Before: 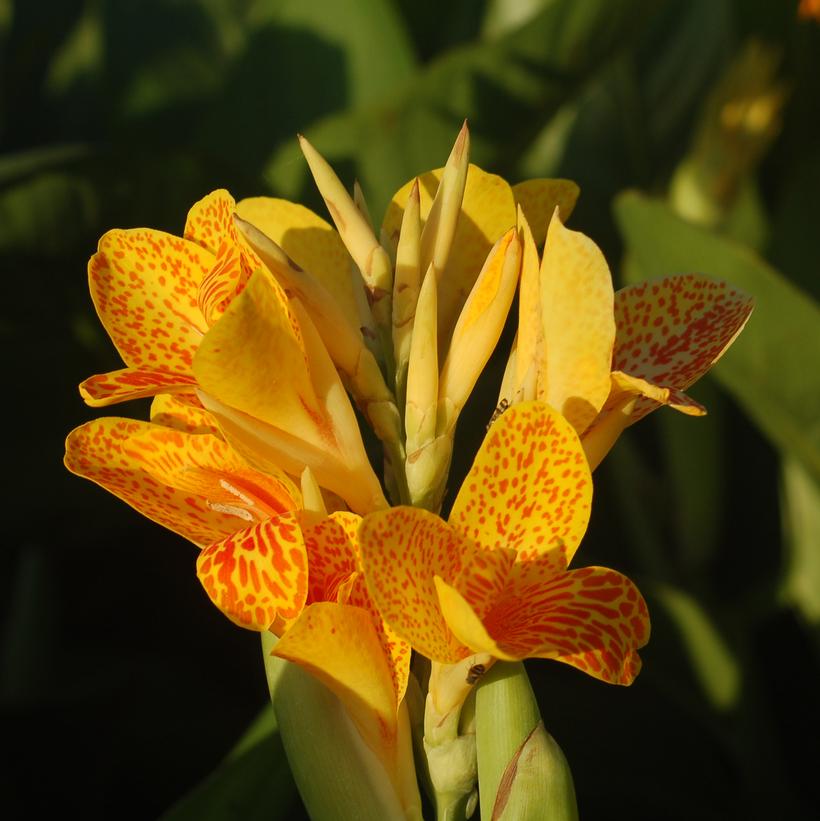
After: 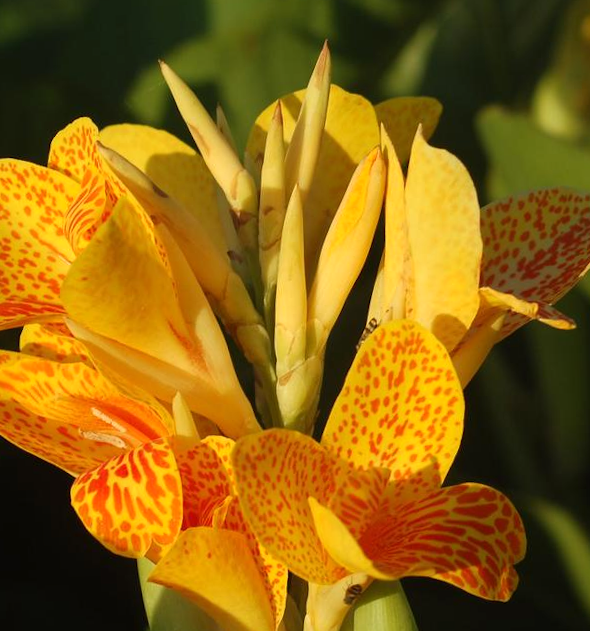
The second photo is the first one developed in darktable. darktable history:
rotate and perspective: rotation -1.75°, automatic cropping off
crop and rotate: left 17.046%, top 10.659%, right 12.989%, bottom 14.553%
exposure: exposure 0.191 EV, compensate highlight preservation false
